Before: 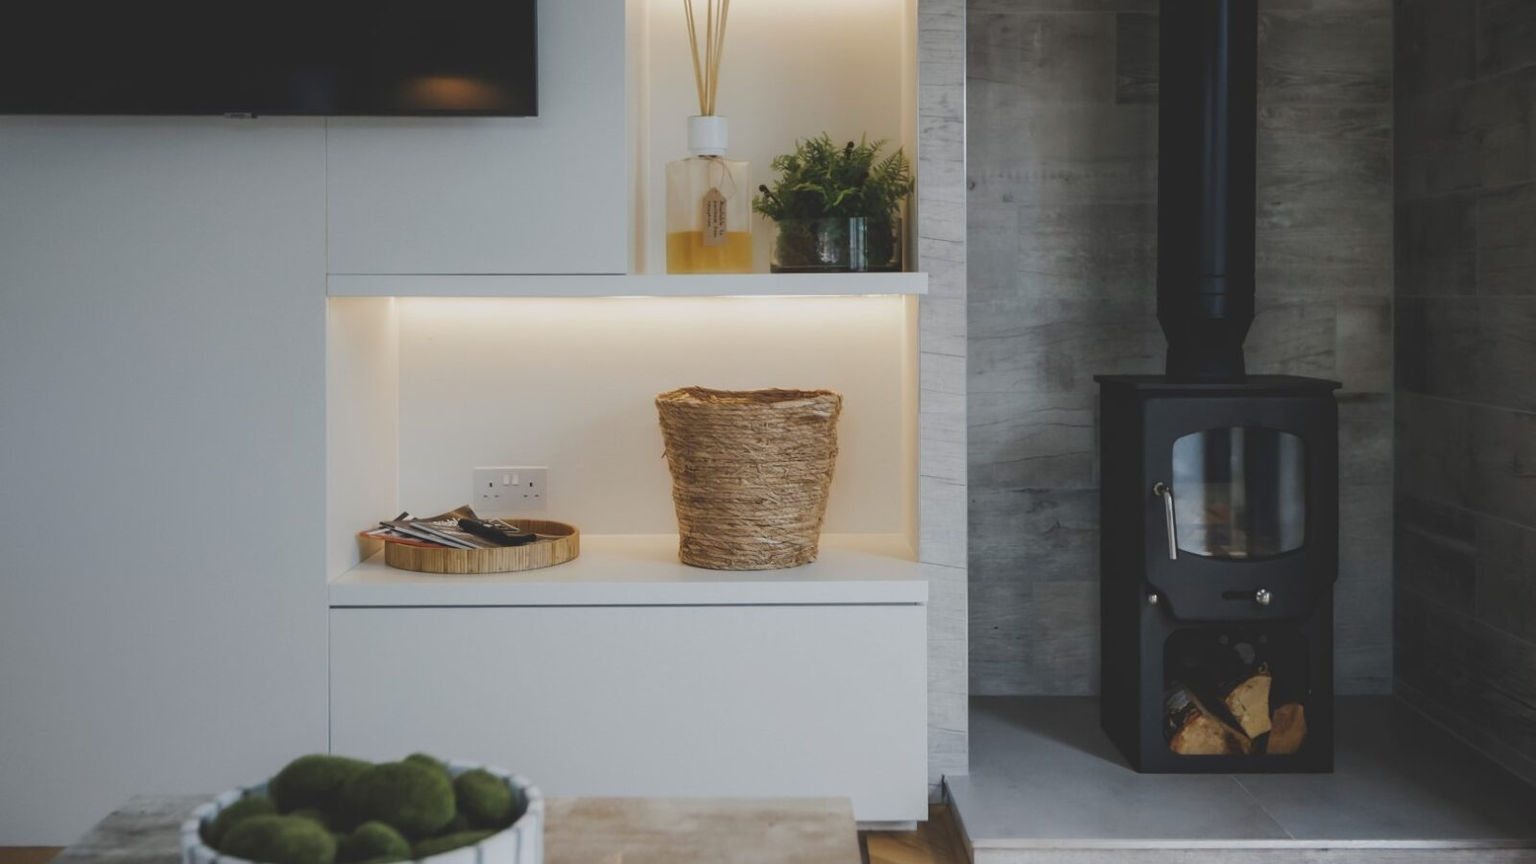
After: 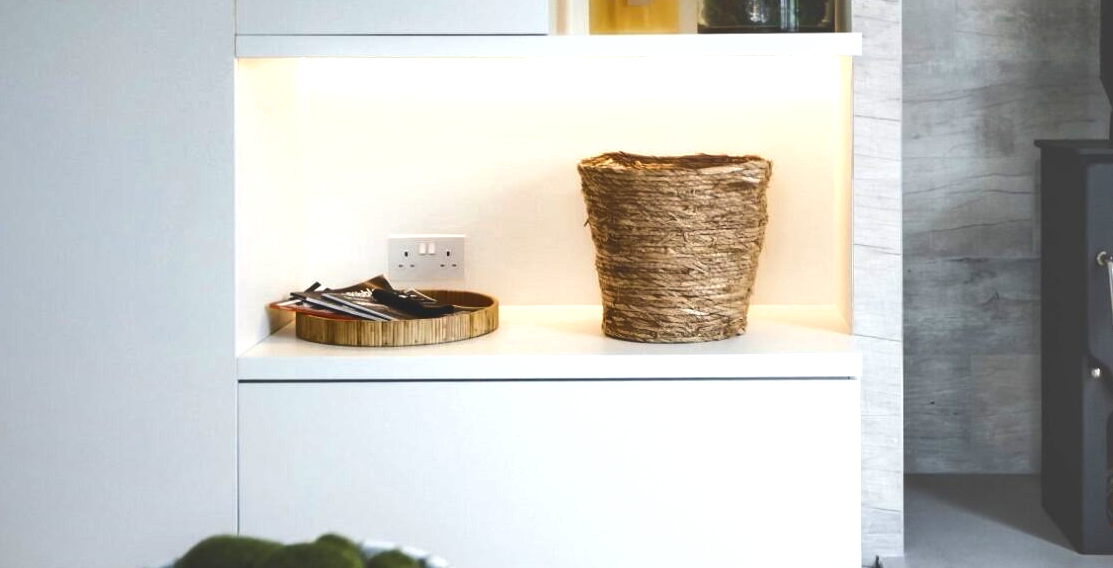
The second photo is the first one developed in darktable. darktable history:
crop: left 6.607%, top 27.896%, right 23.788%, bottom 8.974%
exposure: exposure 1.21 EV, compensate highlight preservation false
shadows and highlights: radius 263.81, soften with gaussian
